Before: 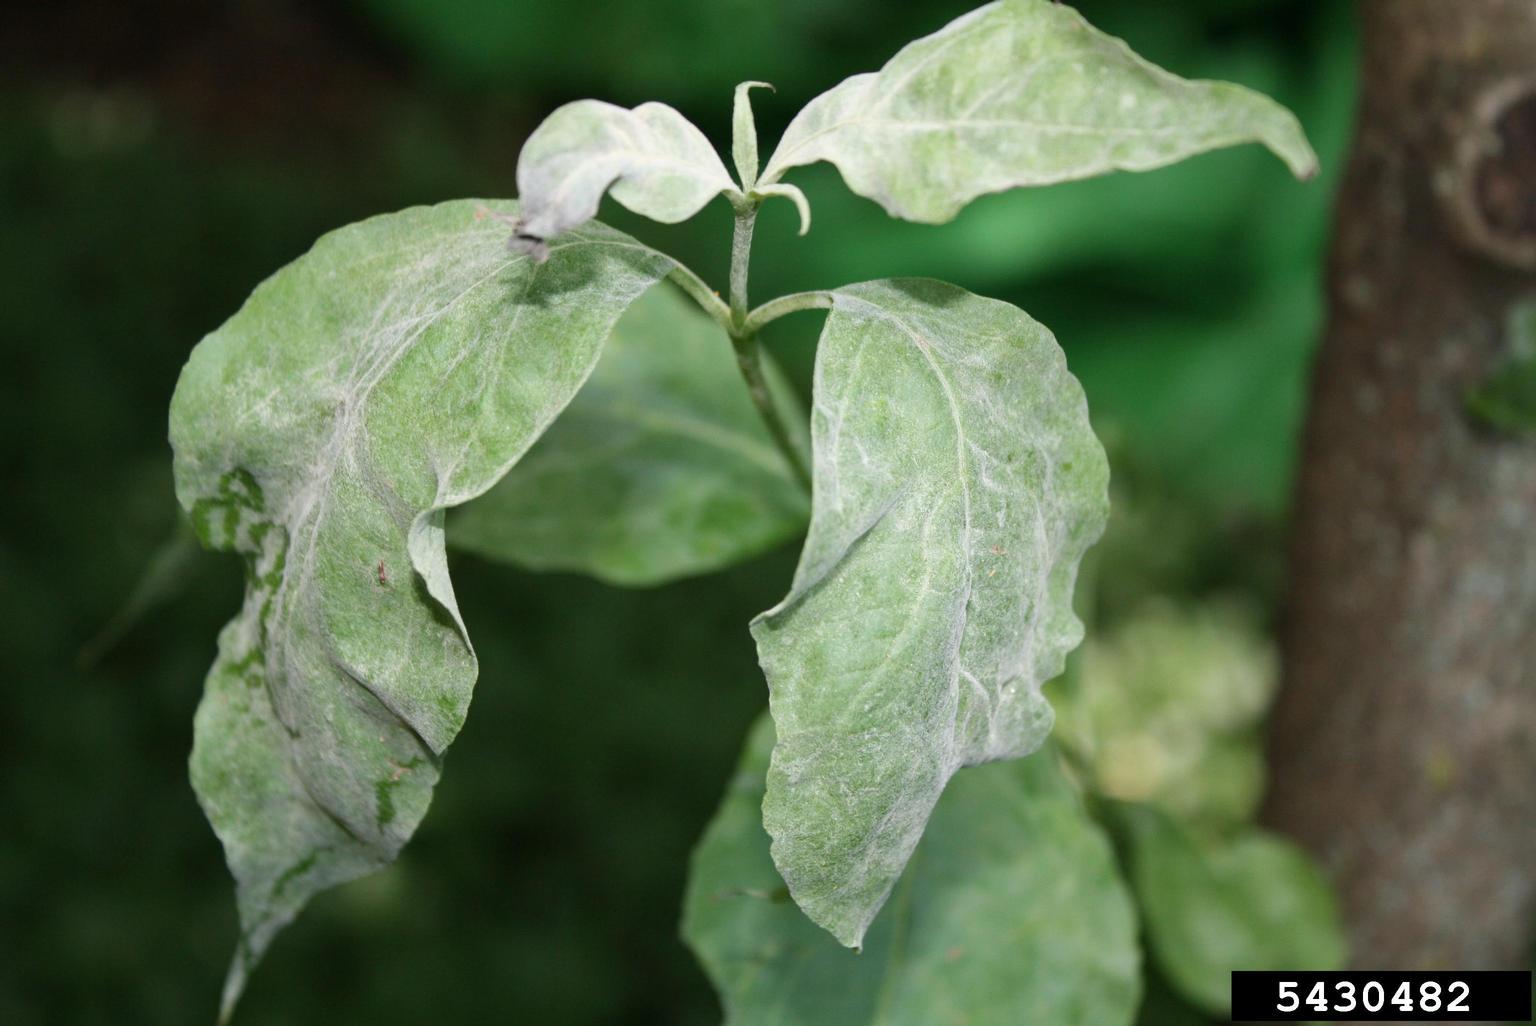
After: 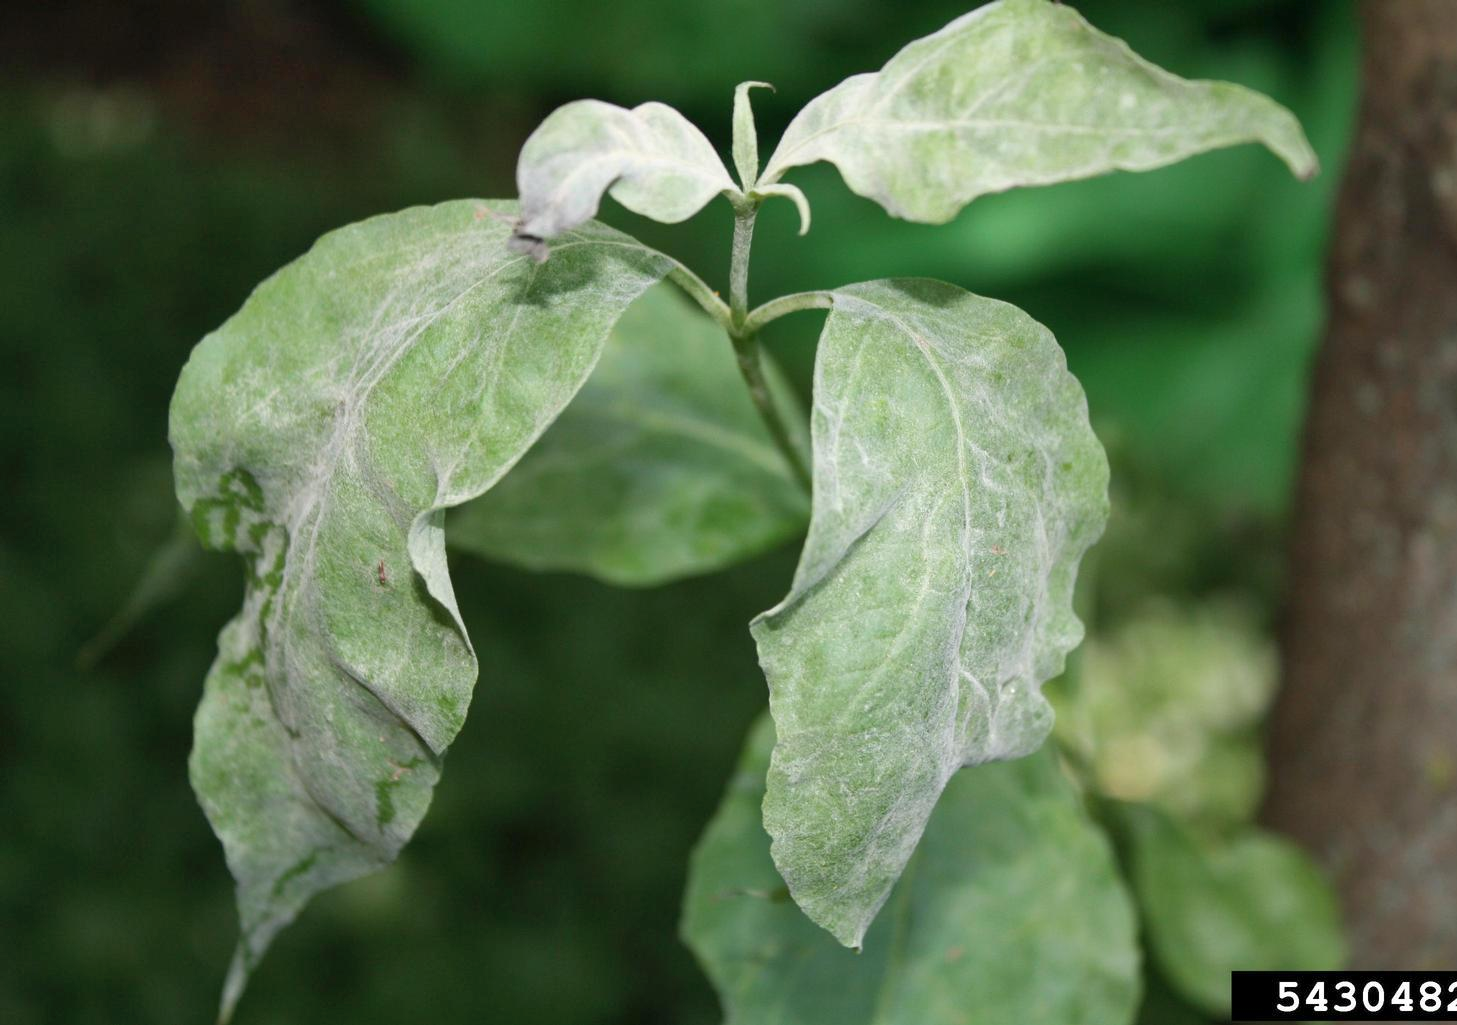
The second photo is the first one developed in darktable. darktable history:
shadows and highlights: shadows 42.89, highlights 8.4
crop and rotate: left 0%, right 5.121%
tone equalizer: edges refinement/feathering 500, mask exposure compensation -1.57 EV, preserve details no
